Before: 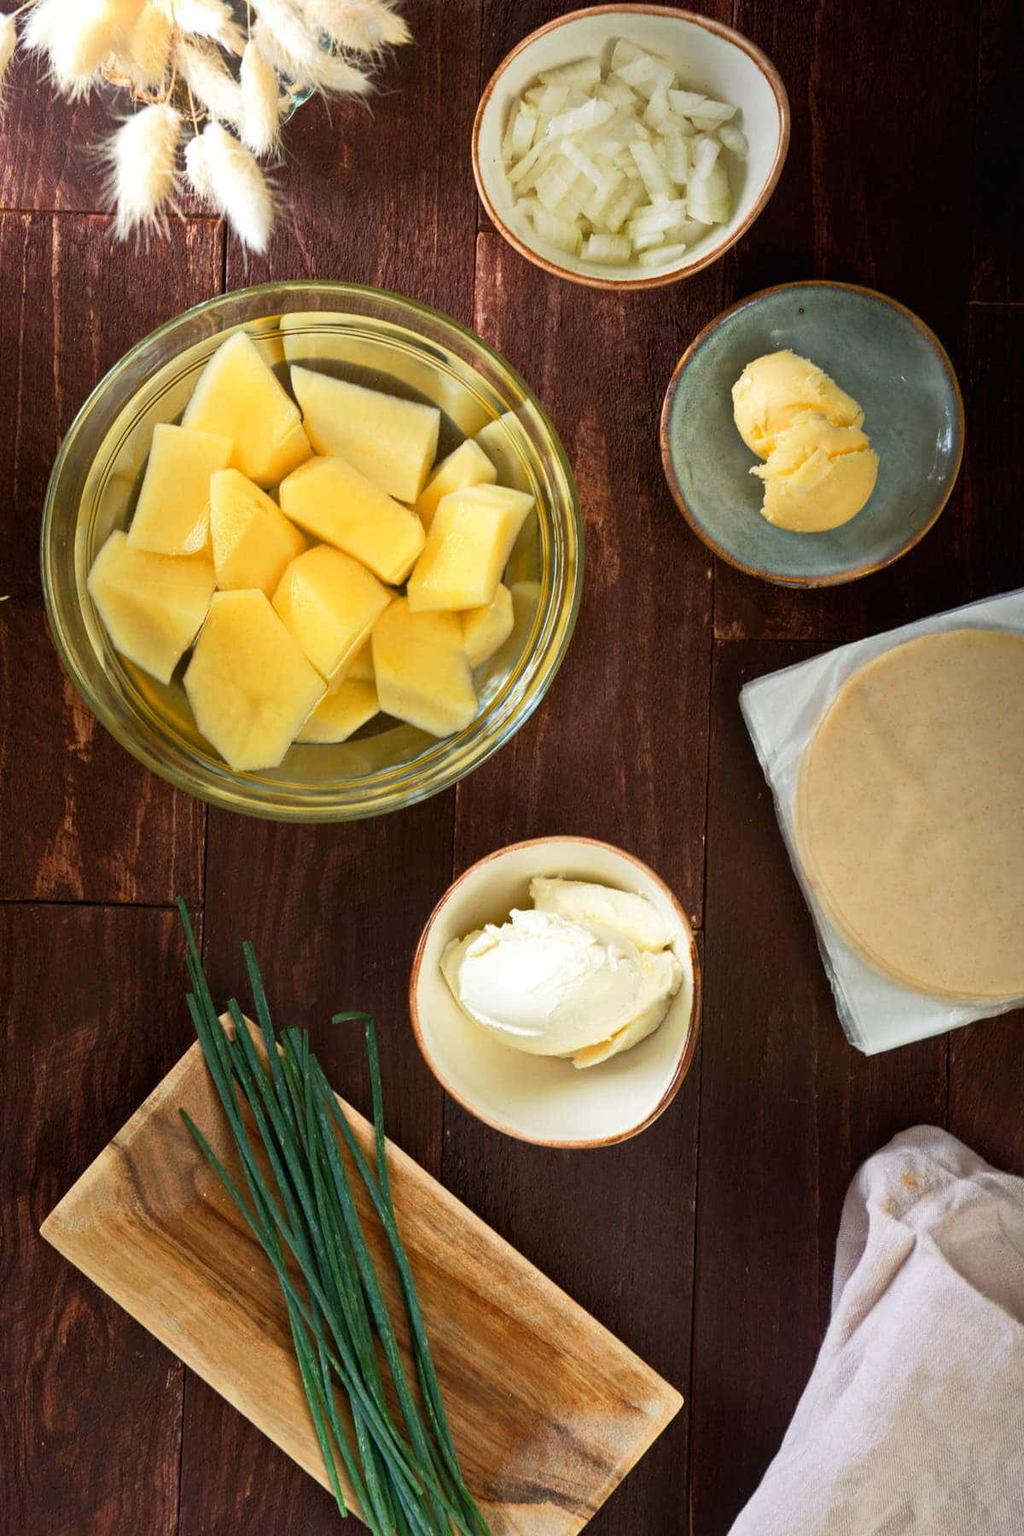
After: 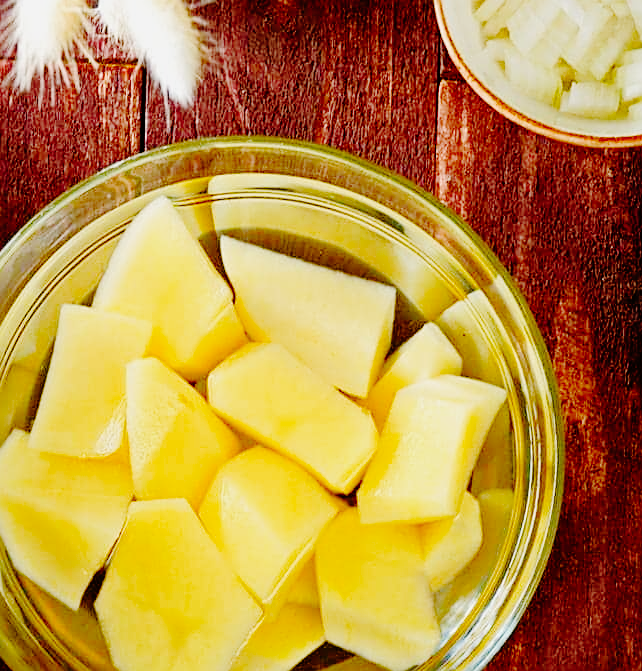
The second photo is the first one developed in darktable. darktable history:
base curve: curves: ch0 [(0, 0) (0.036, 0.01) (0.123, 0.254) (0.258, 0.504) (0.507, 0.748) (1, 1)], preserve colors none
crop: left 10.063%, top 10.704%, right 36.392%, bottom 51.971%
sharpen: on, module defaults
tone equalizer: -8 EV 0.265 EV, -7 EV 0.397 EV, -6 EV 0.433 EV, -5 EV 0.239 EV, -3 EV -0.271 EV, -2 EV -0.405 EV, -1 EV -0.441 EV, +0 EV -0.278 EV, edges refinement/feathering 500, mask exposure compensation -1.57 EV, preserve details no
